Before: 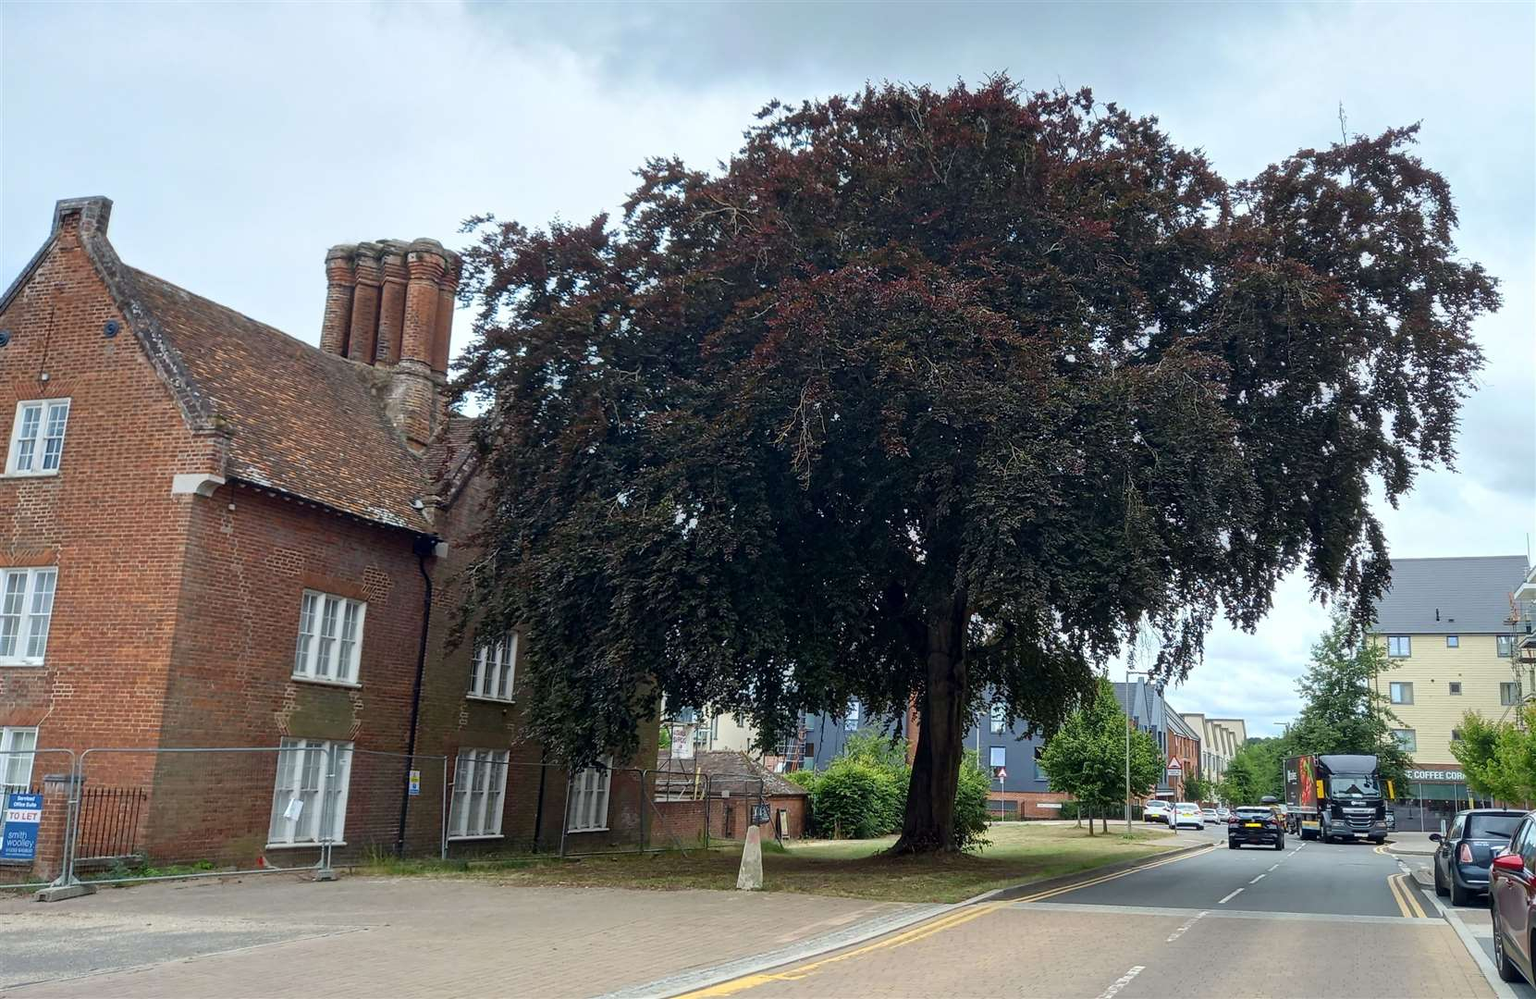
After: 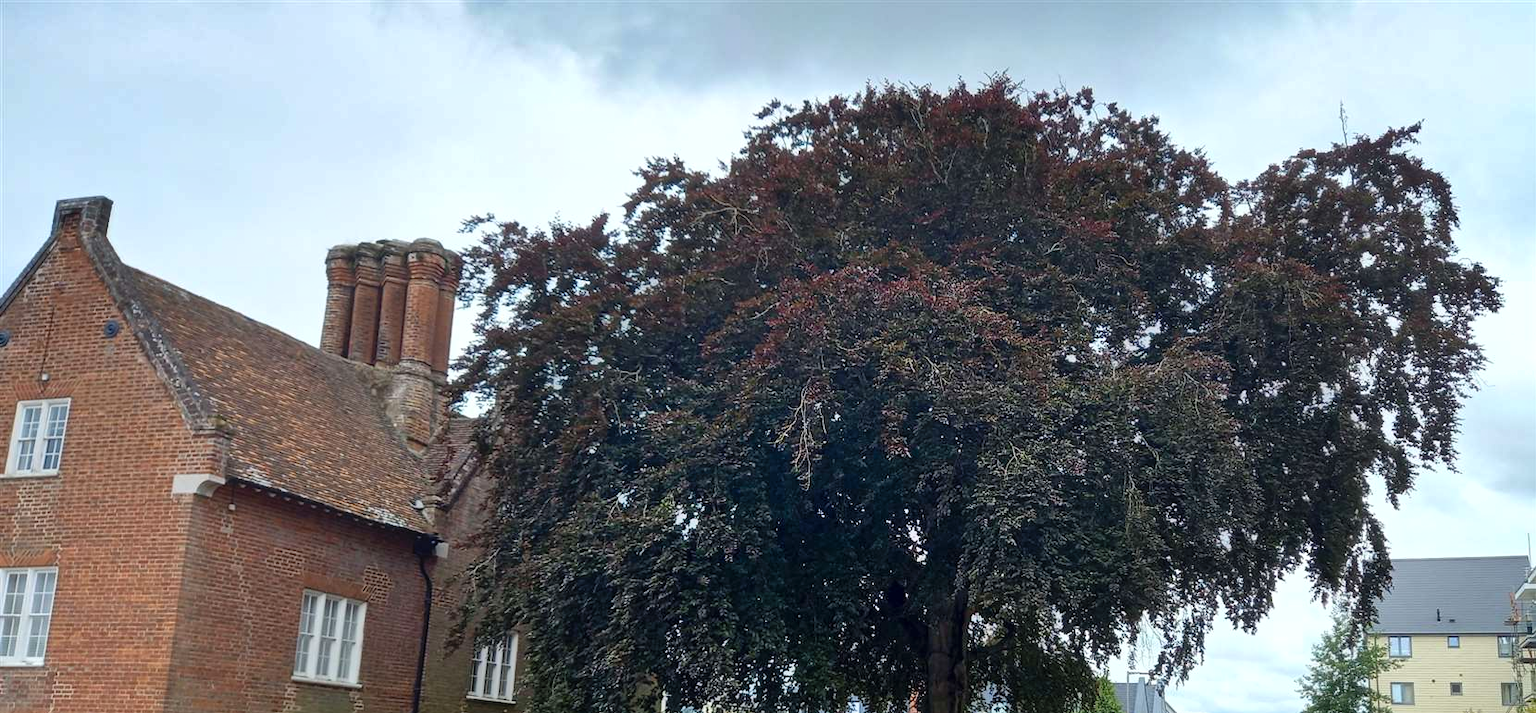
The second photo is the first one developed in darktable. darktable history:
fill light: on, module defaults
contrast equalizer: octaves 7, y [[0.6 ×6], [0.55 ×6], [0 ×6], [0 ×6], [0 ×6]], mix -0.3
exposure: black level correction 0.001, exposure 0.14 EV, compensate highlight preservation false
shadows and highlights: soften with gaussian
crop: bottom 28.576%
